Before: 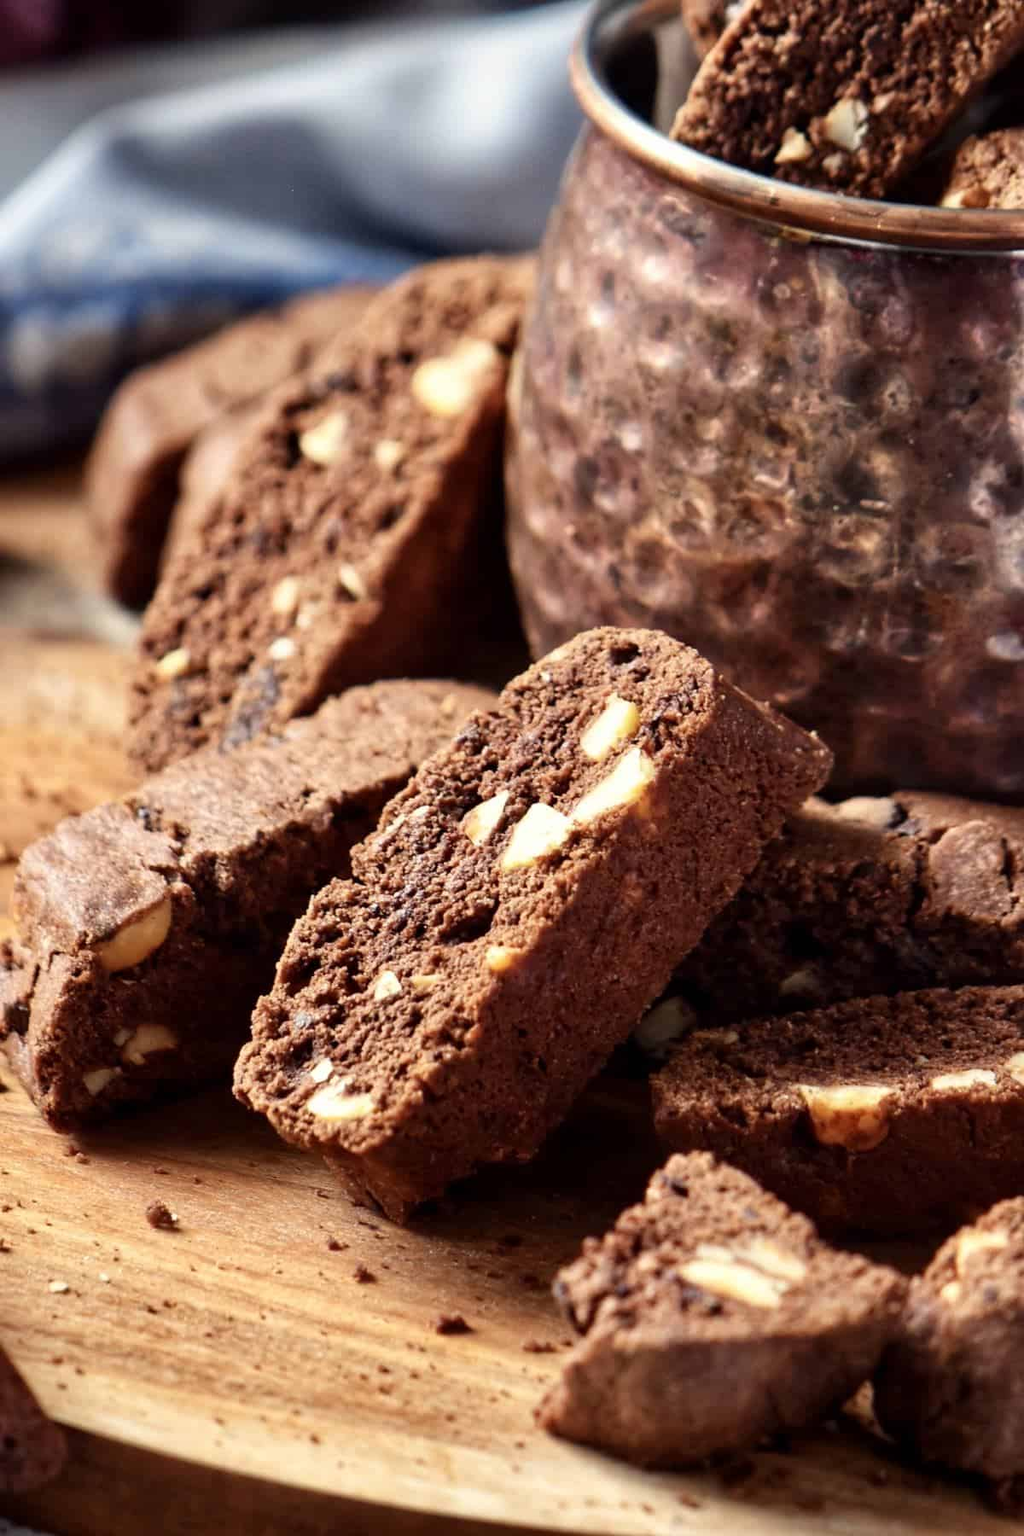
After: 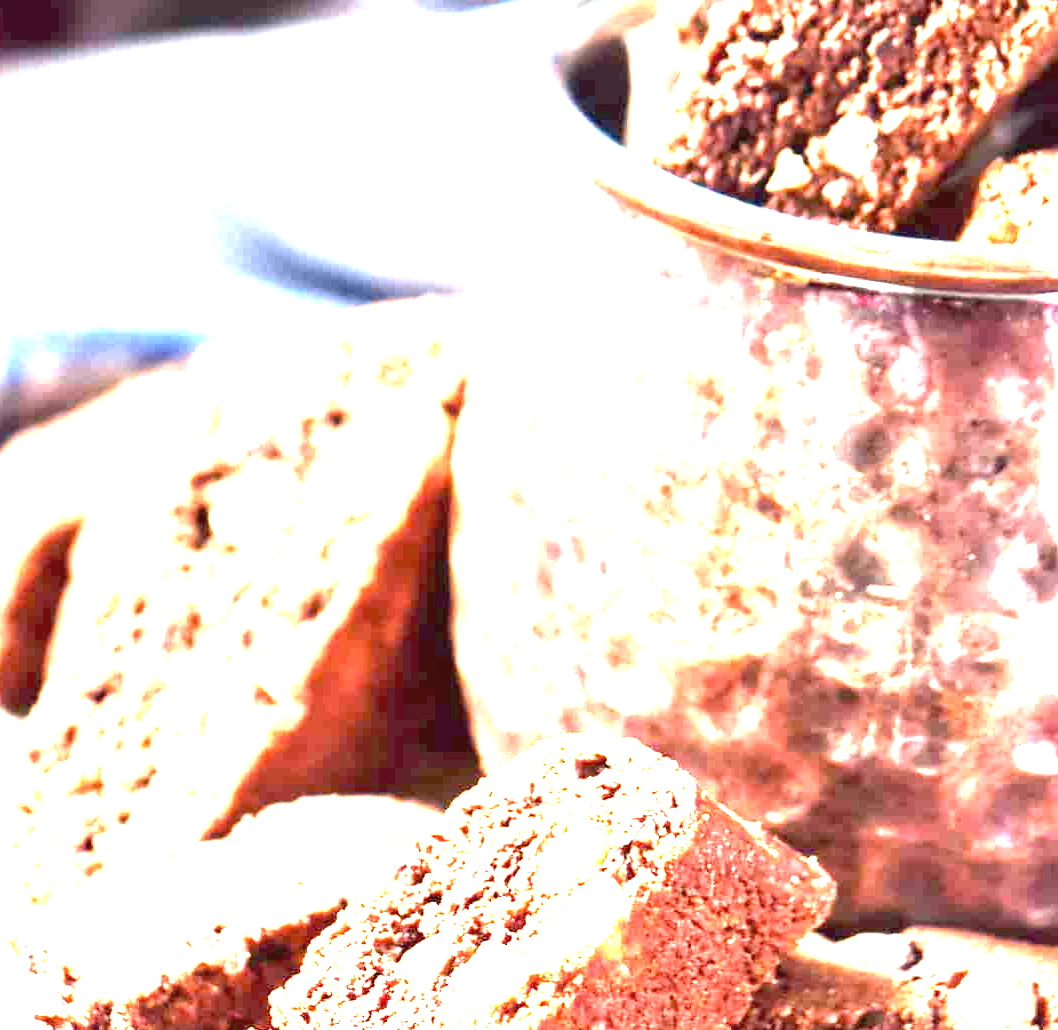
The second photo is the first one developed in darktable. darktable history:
exposure: black level correction 0, exposure 4 EV, compensate exposure bias true, compensate highlight preservation false
crop and rotate: left 11.812%, bottom 42.776%
tone equalizer: on, module defaults
